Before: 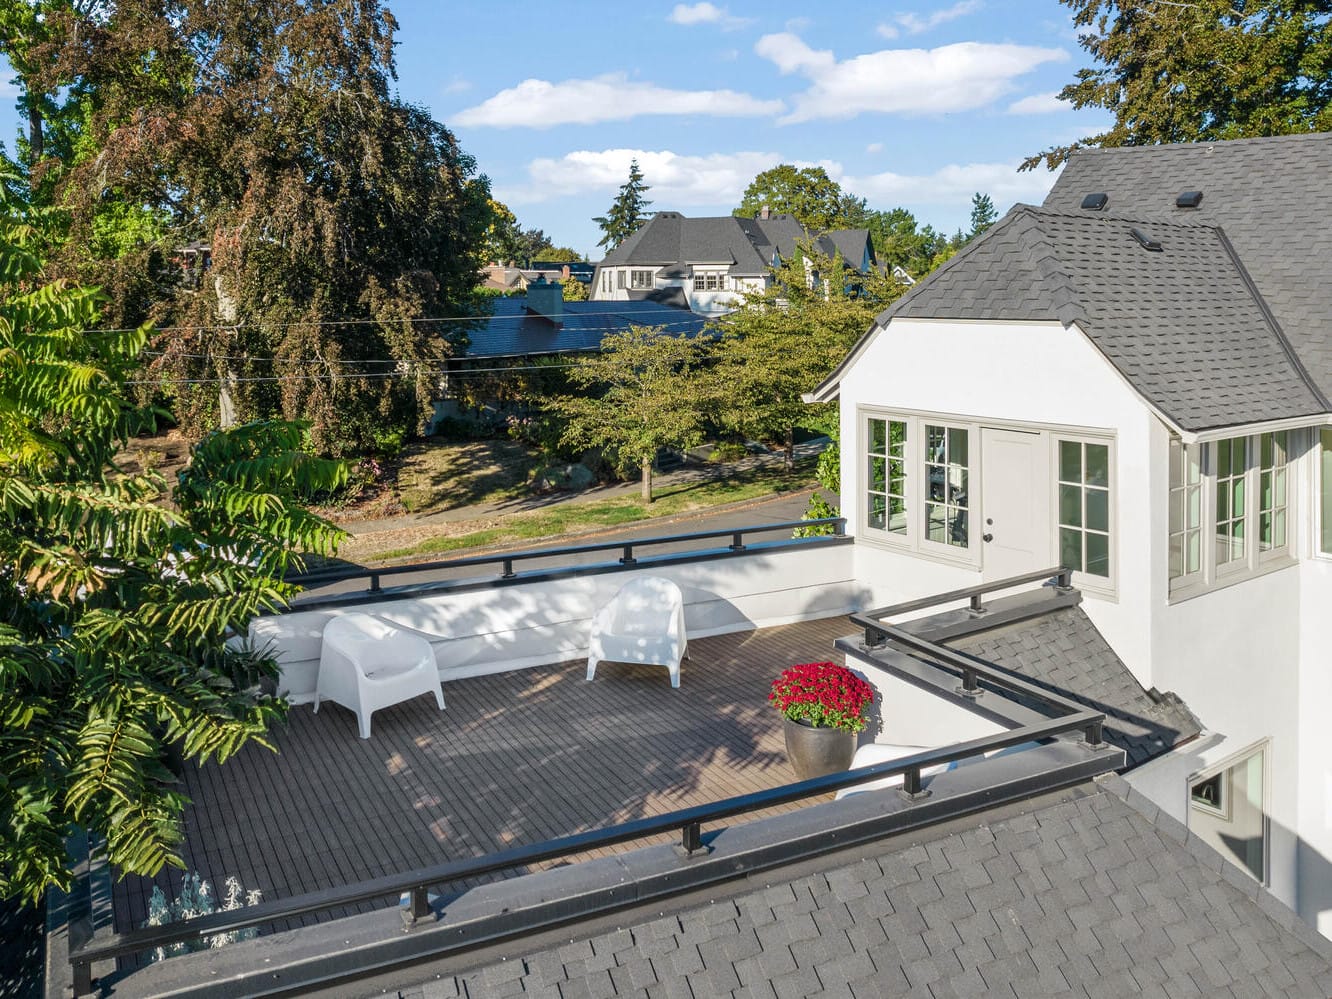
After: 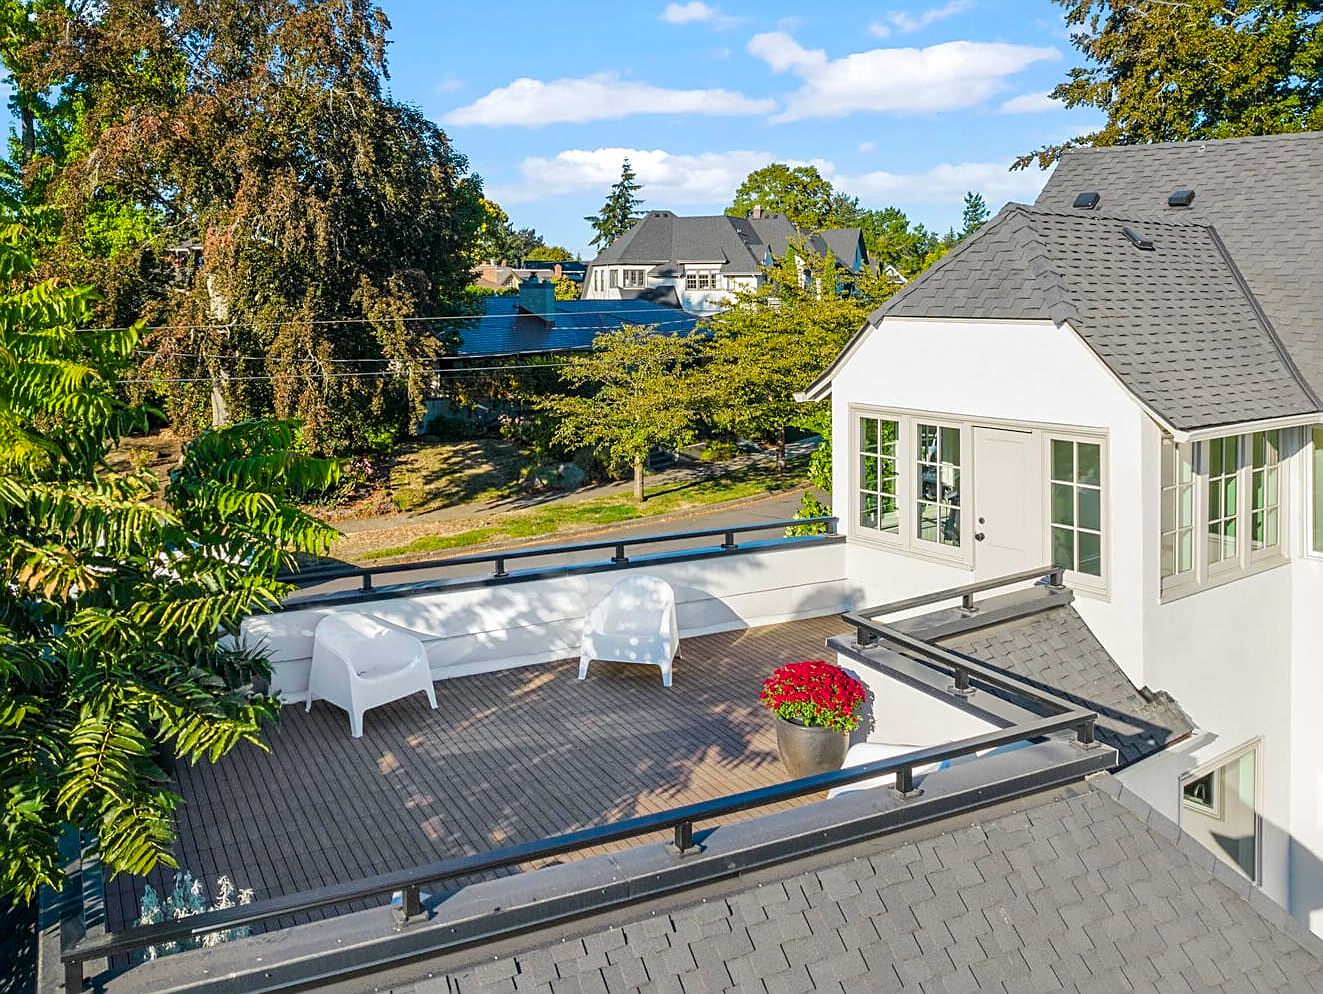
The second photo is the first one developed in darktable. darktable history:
sharpen: on, module defaults
crop and rotate: left 0.614%, top 0.179%, bottom 0.309%
color balance rgb: perceptual saturation grading › global saturation 25%, perceptual brilliance grading › mid-tones 10%, perceptual brilliance grading › shadows 15%, global vibrance 20%
